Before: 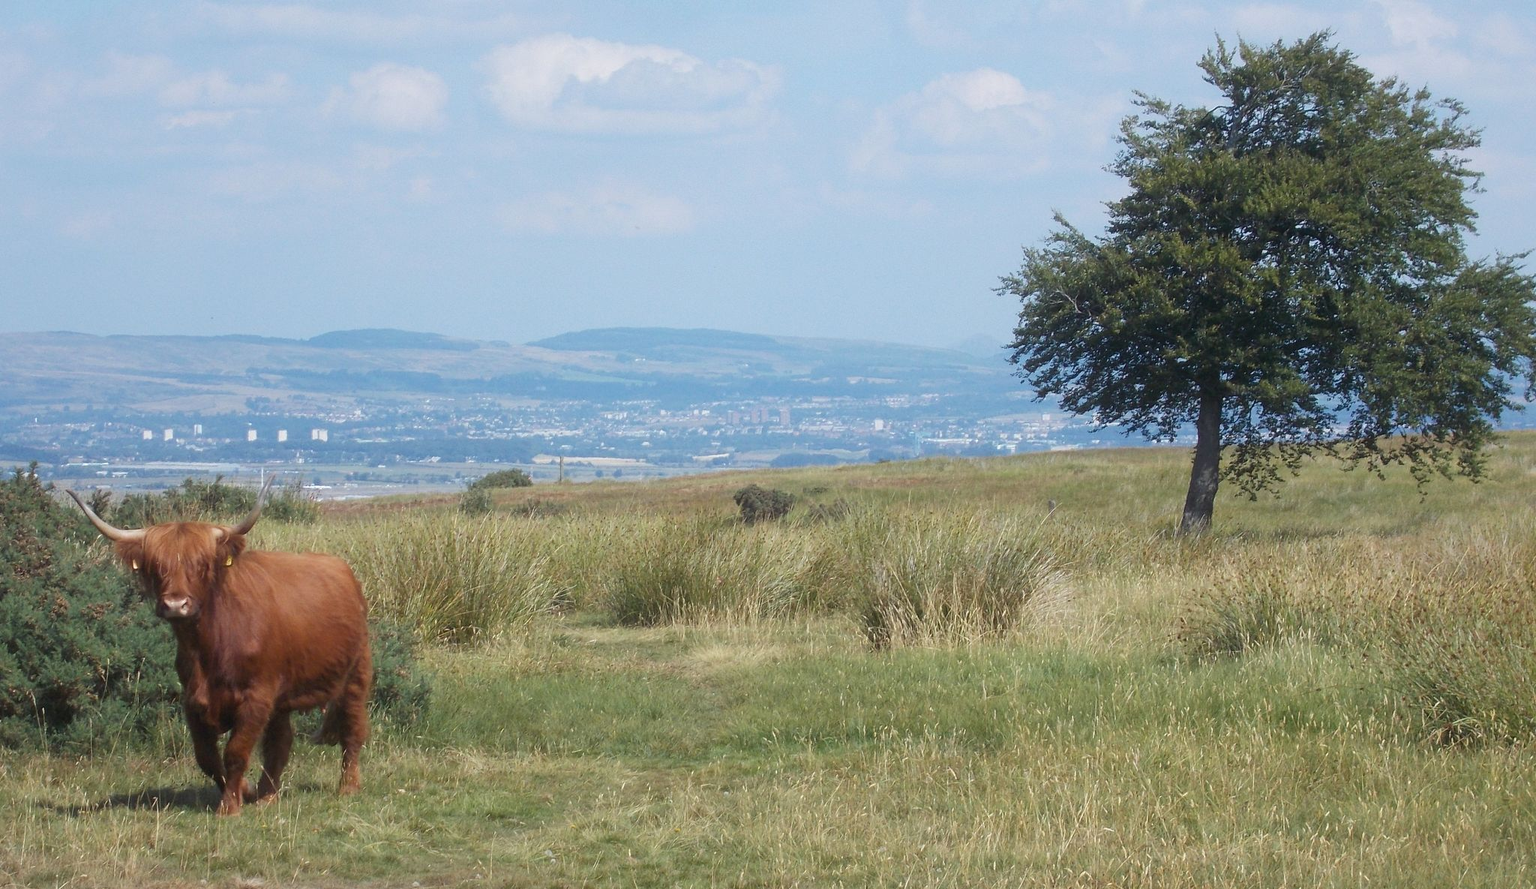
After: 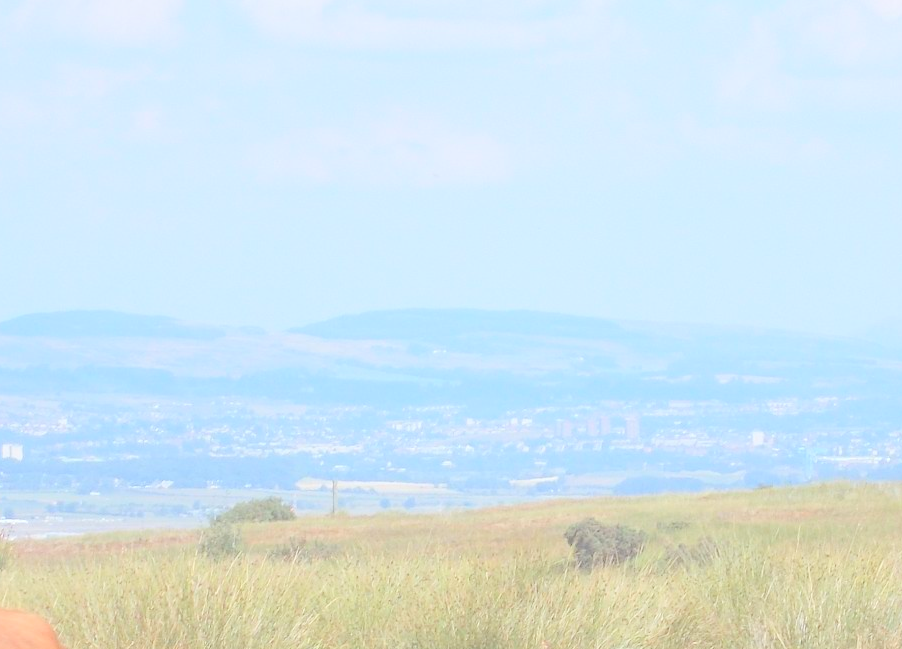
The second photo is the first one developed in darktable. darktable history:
crop: left 20.248%, top 10.86%, right 35.675%, bottom 34.321%
contrast brightness saturation: brightness 1
